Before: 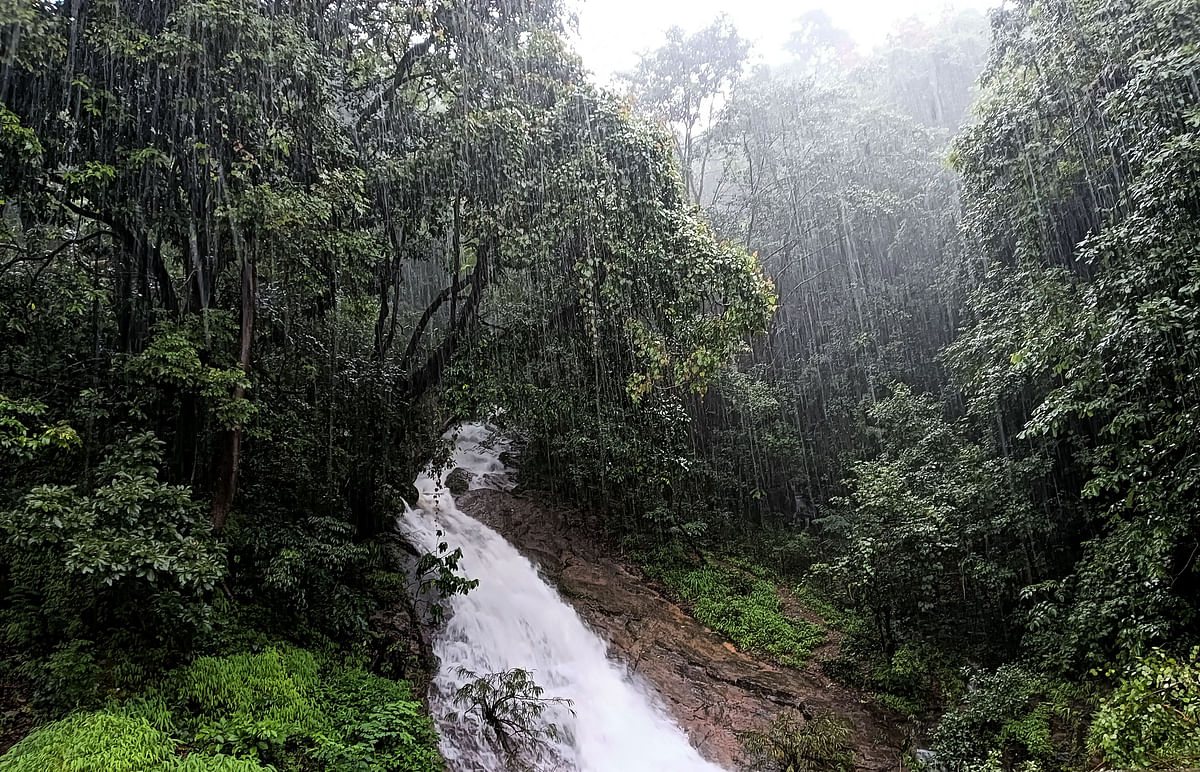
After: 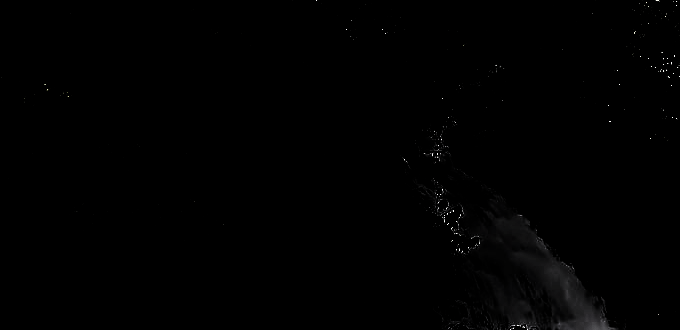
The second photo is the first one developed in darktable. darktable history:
crop: top 44.398%, right 43.313%, bottom 12.748%
levels: levels [0.721, 0.937, 0.997]
